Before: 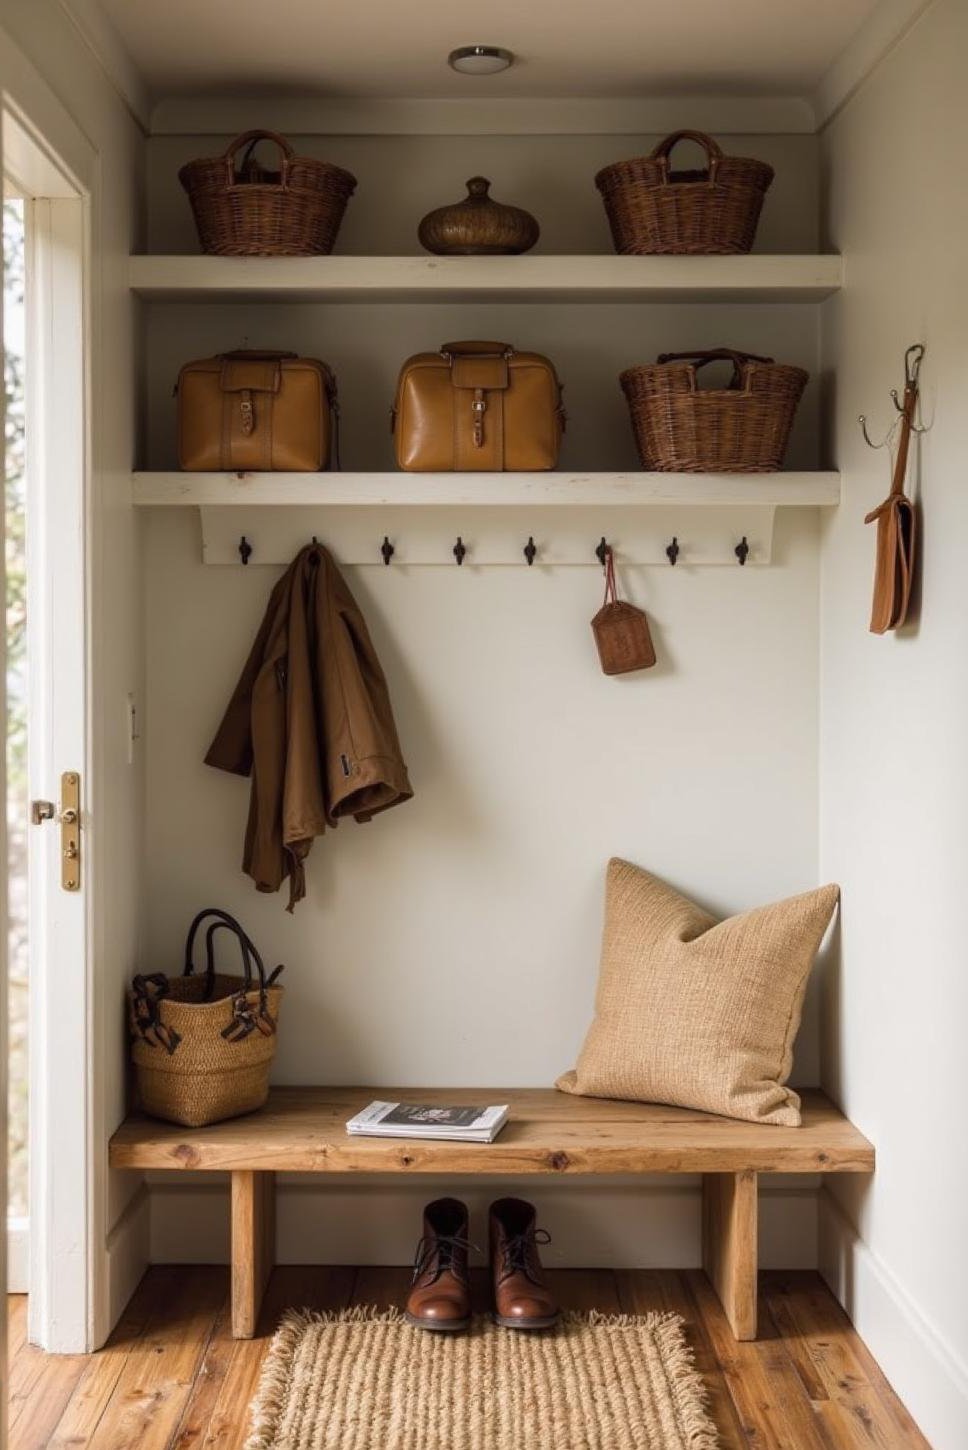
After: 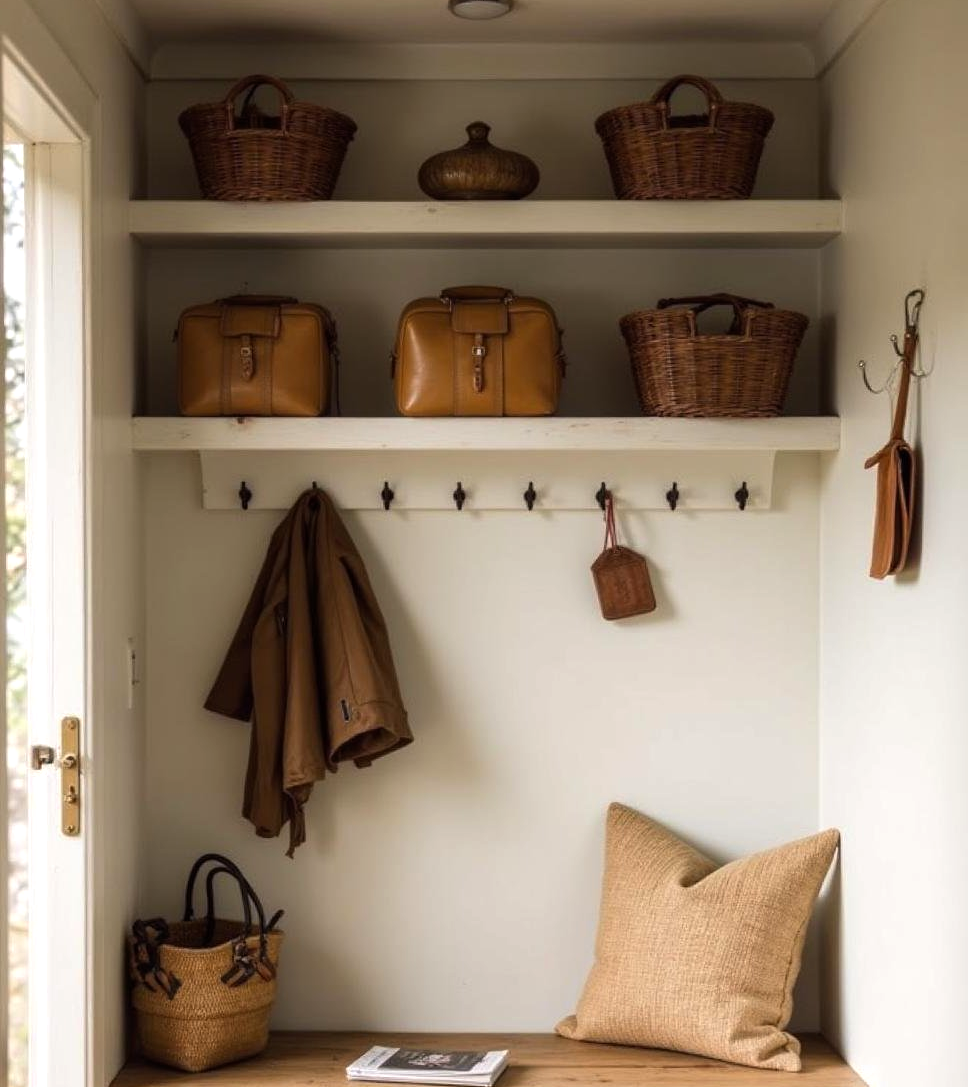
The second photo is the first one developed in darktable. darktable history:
crop: top 3.857%, bottom 21.132%
color balance: contrast 10%
